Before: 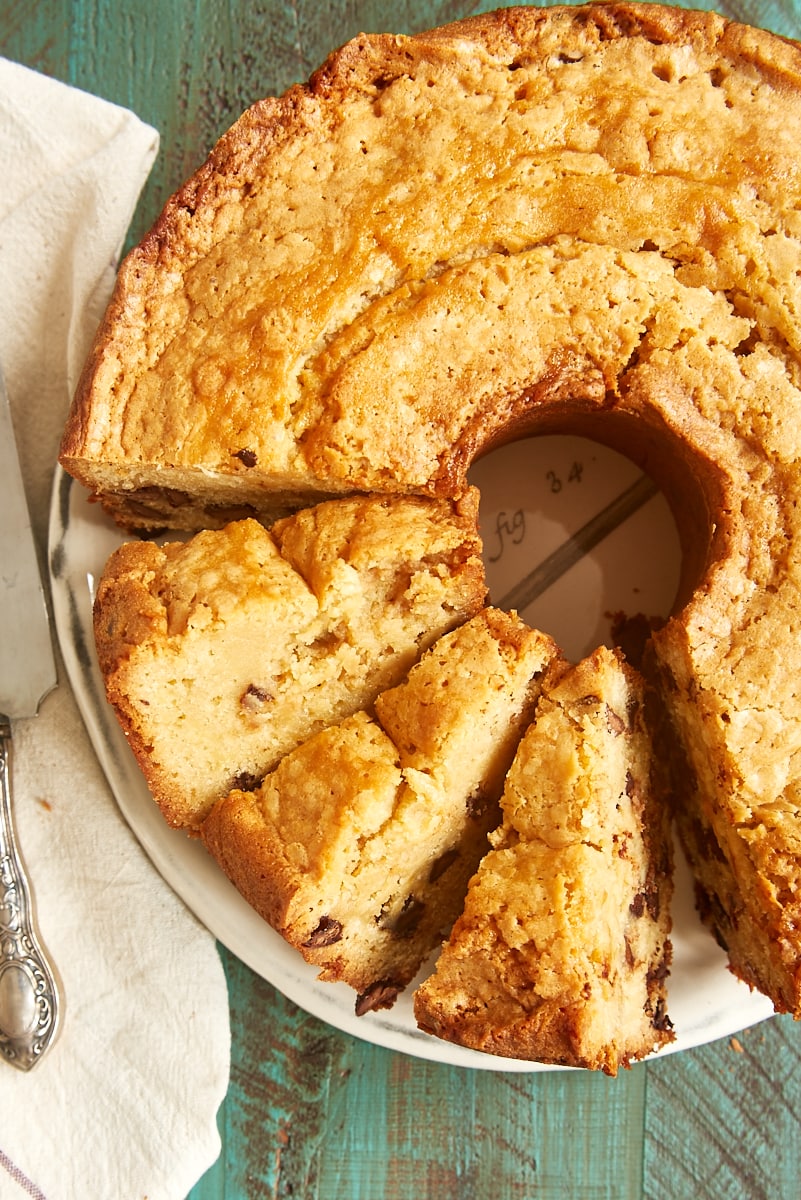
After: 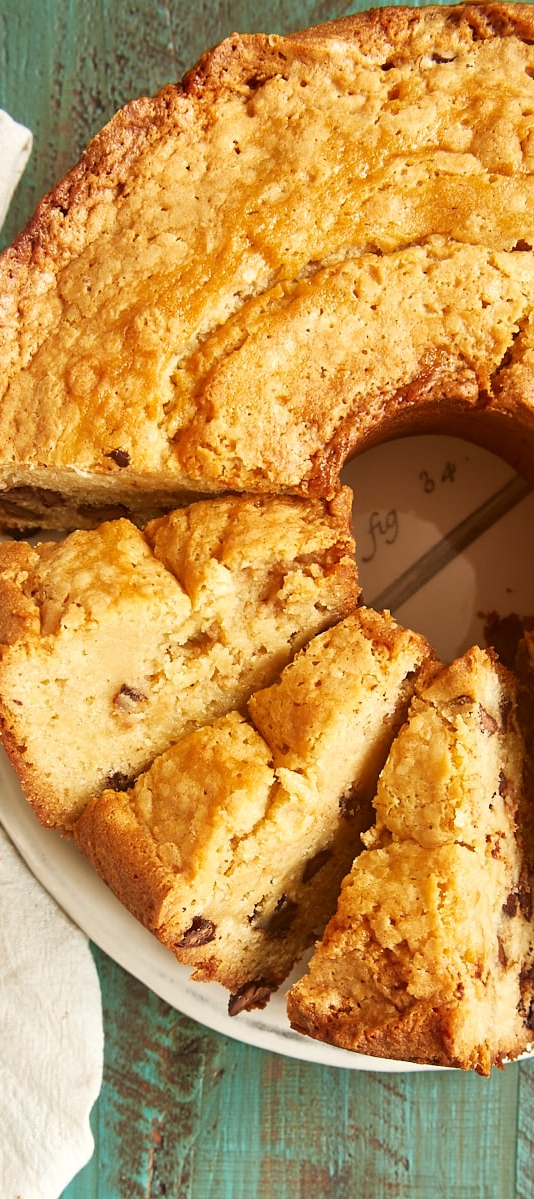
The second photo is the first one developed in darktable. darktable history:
crop and rotate: left 15.908%, right 17.357%
